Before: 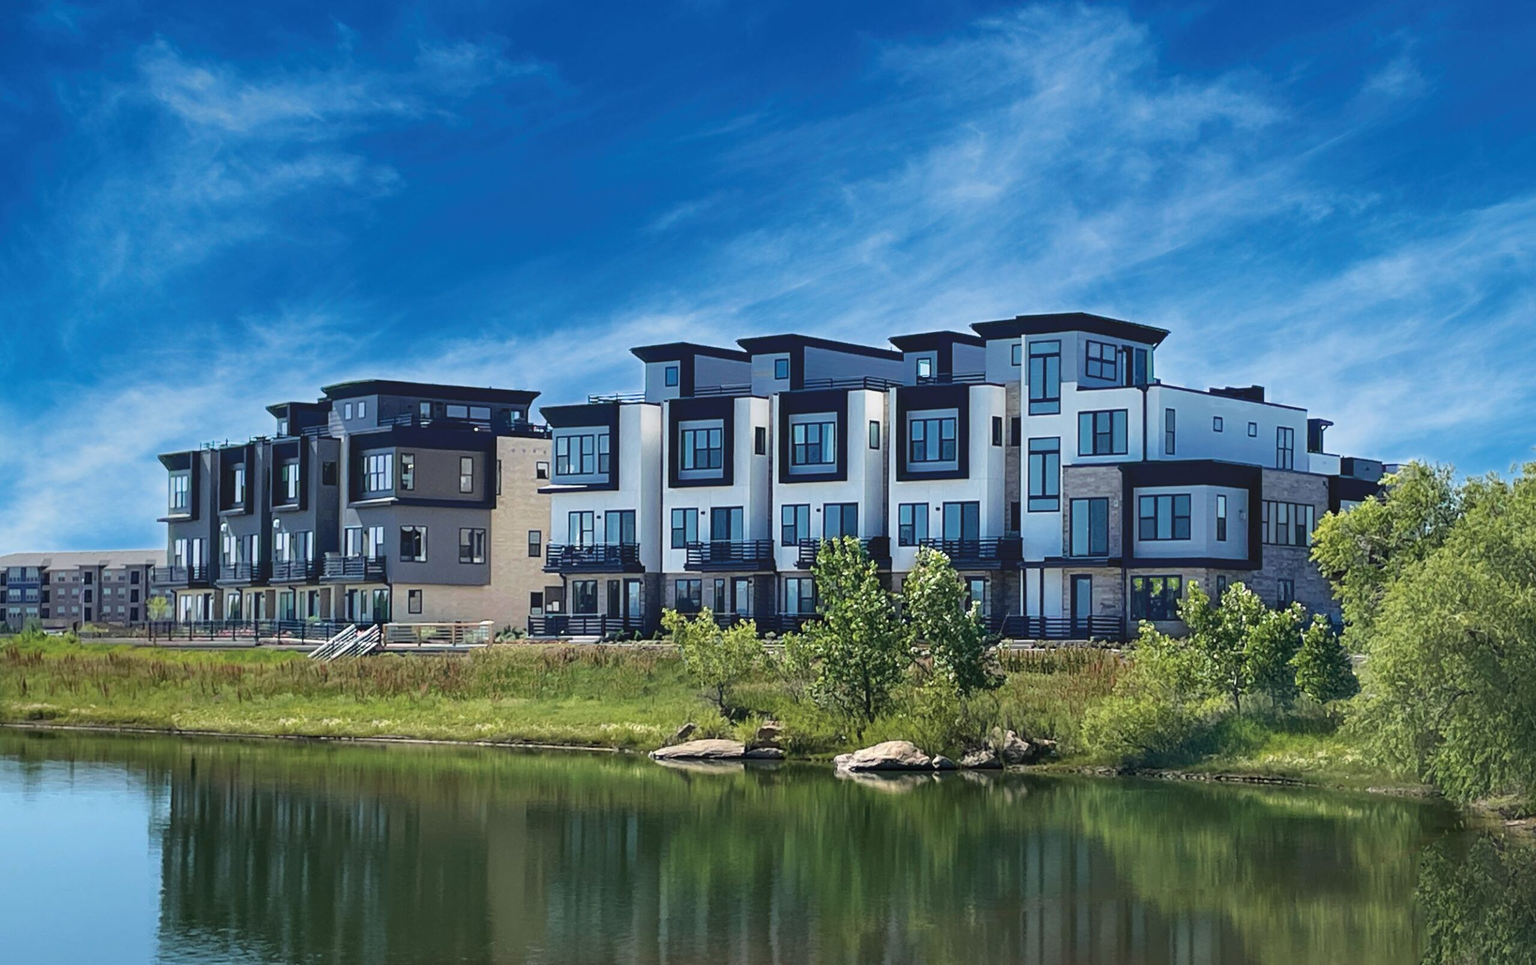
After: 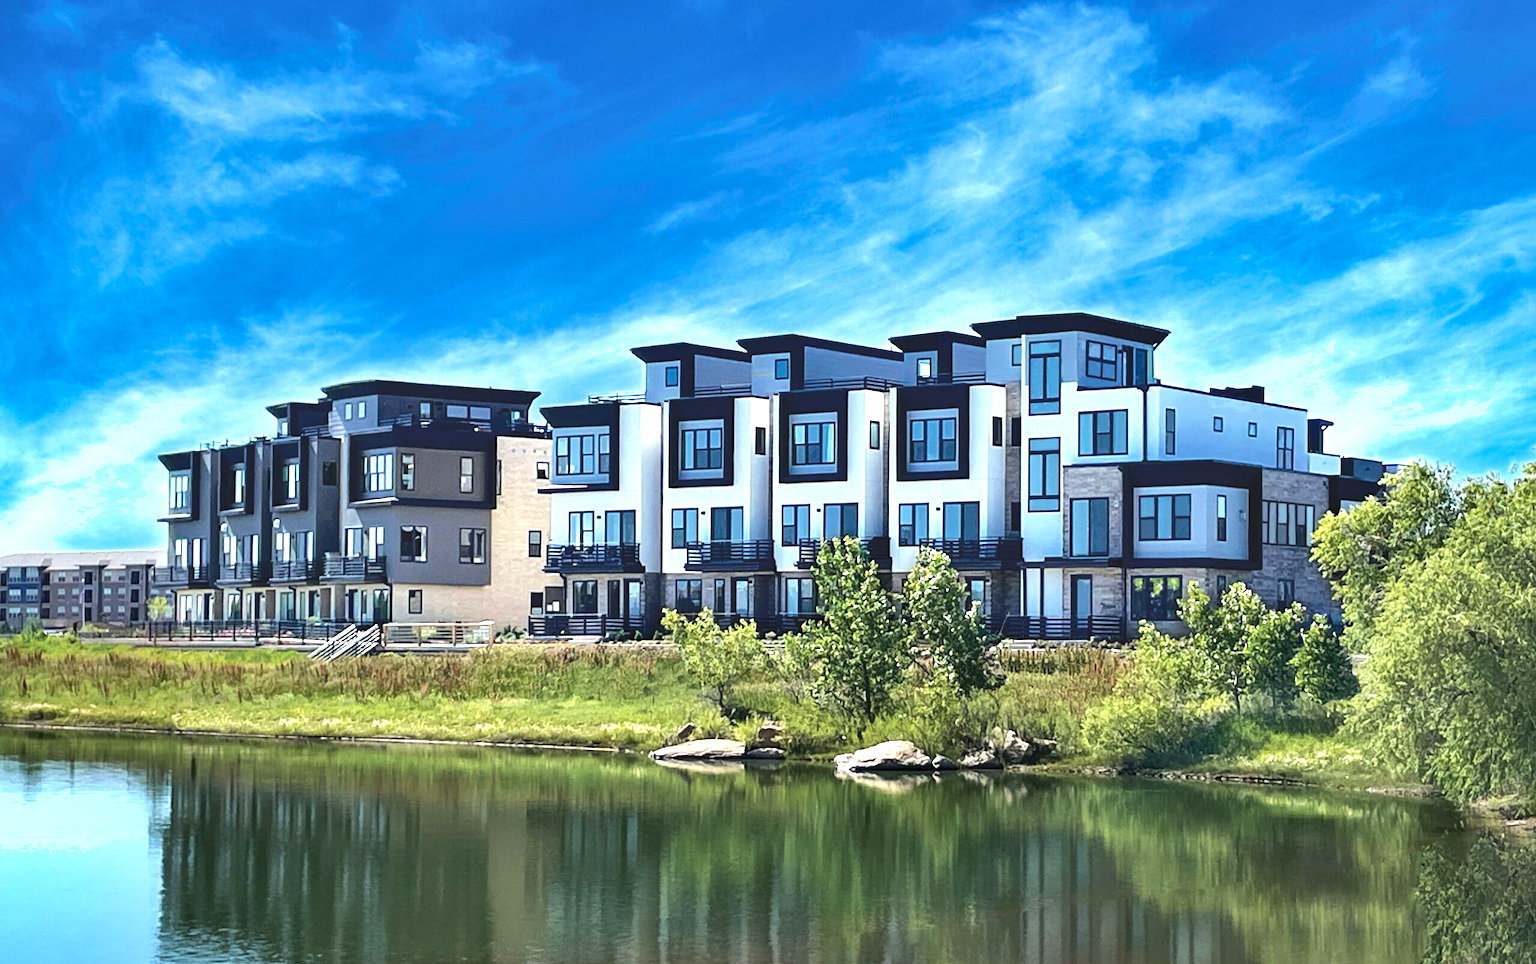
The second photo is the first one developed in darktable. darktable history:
exposure: black level correction 0, exposure 0.701 EV, compensate highlight preservation false
shadows and highlights: low approximation 0.01, soften with gaussian
tone equalizer: -8 EV -0.432 EV, -7 EV -0.404 EV, -6 EV -0.32 EV, -5 EV -0.184 EV, -3 EV 0.207 EV, -2 EV 0.348 EV, -1 EV 0.372 EV, +0 EV 0.414 EV, edges refinement/feathering 500, mask exposure compensation -1.57 EV, preserve details no
